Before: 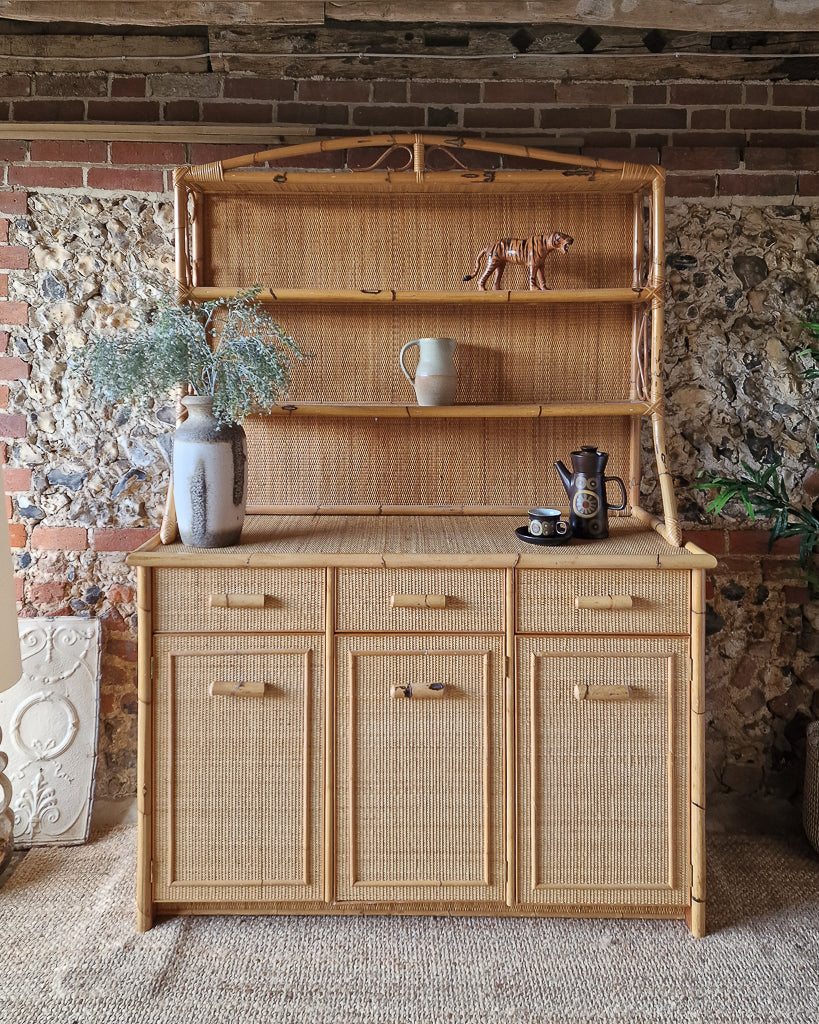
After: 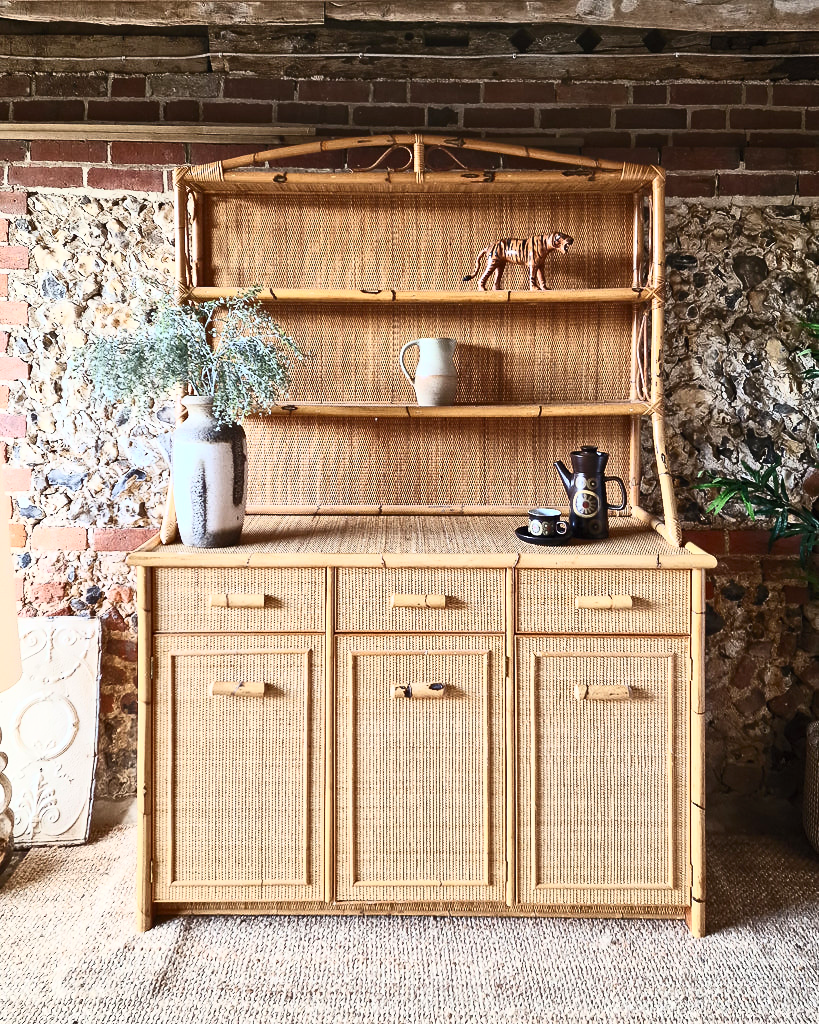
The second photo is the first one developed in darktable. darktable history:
contrast brightness saturation: contrast 0.619, brightness 0.352, saturation 0.139
